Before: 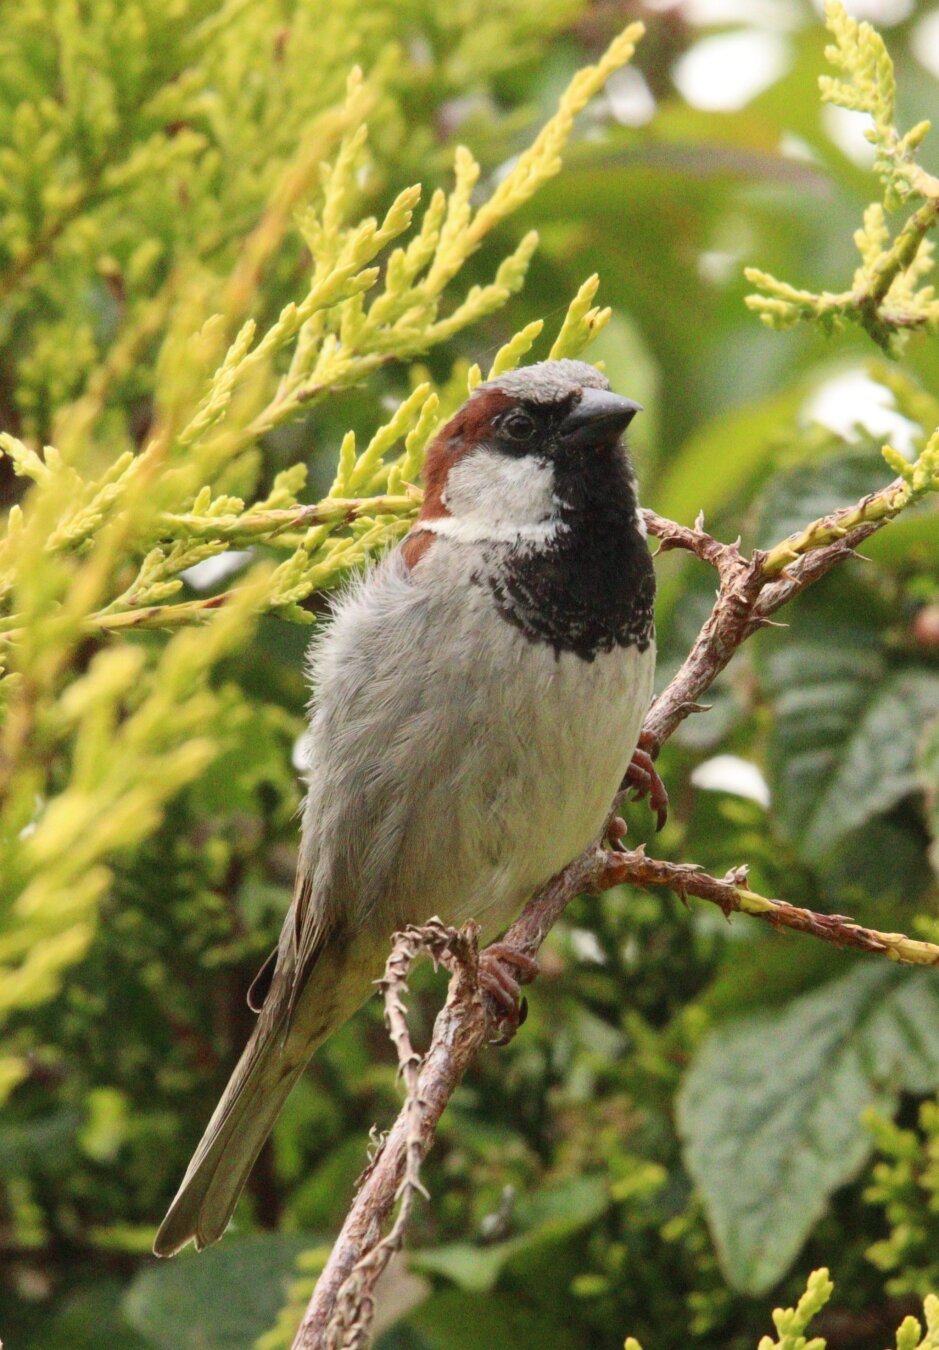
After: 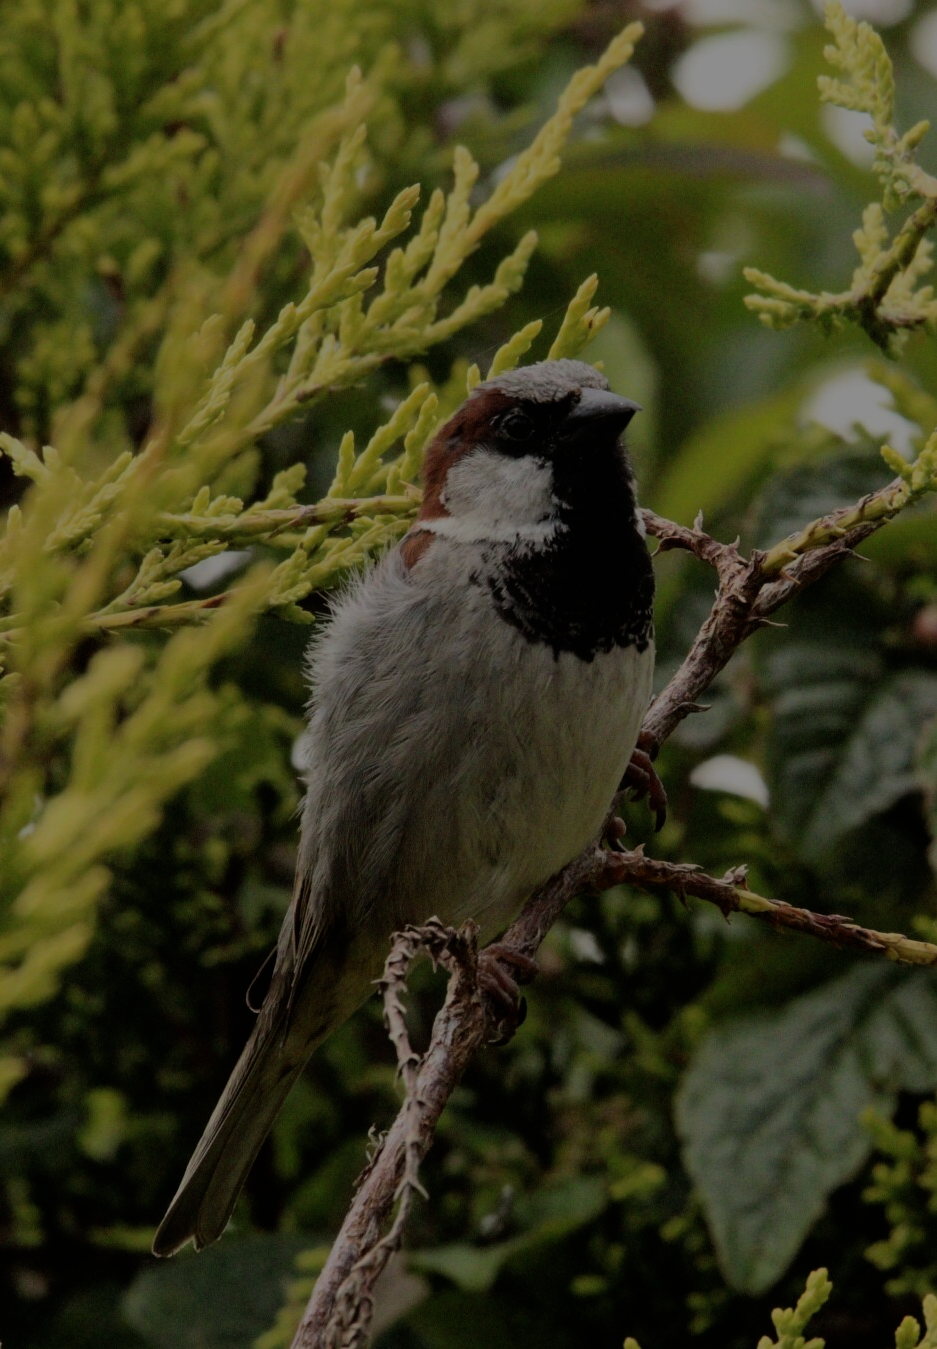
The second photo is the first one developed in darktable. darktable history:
exposure: exposure -1.916 EV, compensate highlight preservation false
crop and rotate: left 0.168%, bottom 0.009%
filmic rgb: black relative exposure -7.65 EV, white relative exposure 4.56 EV, hardness 3.61, contrast 1.105, color science v6 (2022)
